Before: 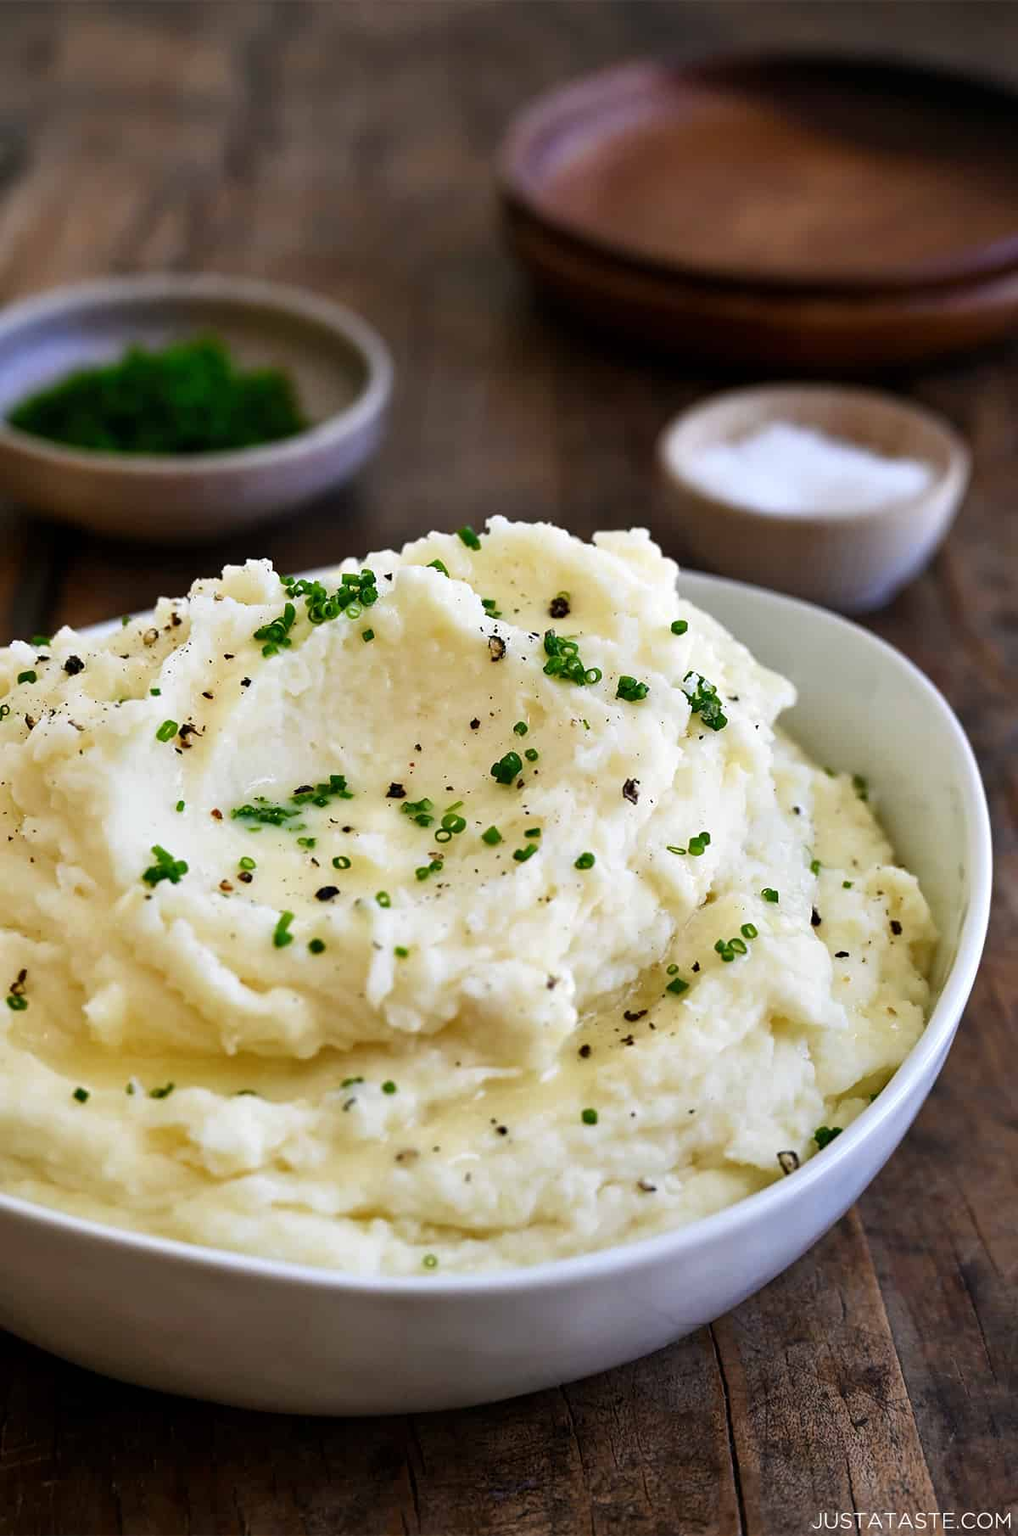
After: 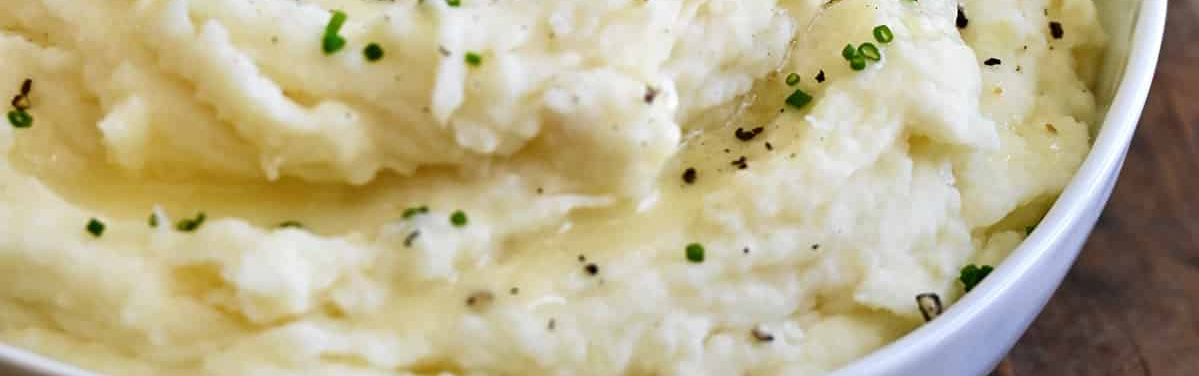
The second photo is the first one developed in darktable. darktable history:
crop and rotate: top 58.765%, bottom 20.426%
